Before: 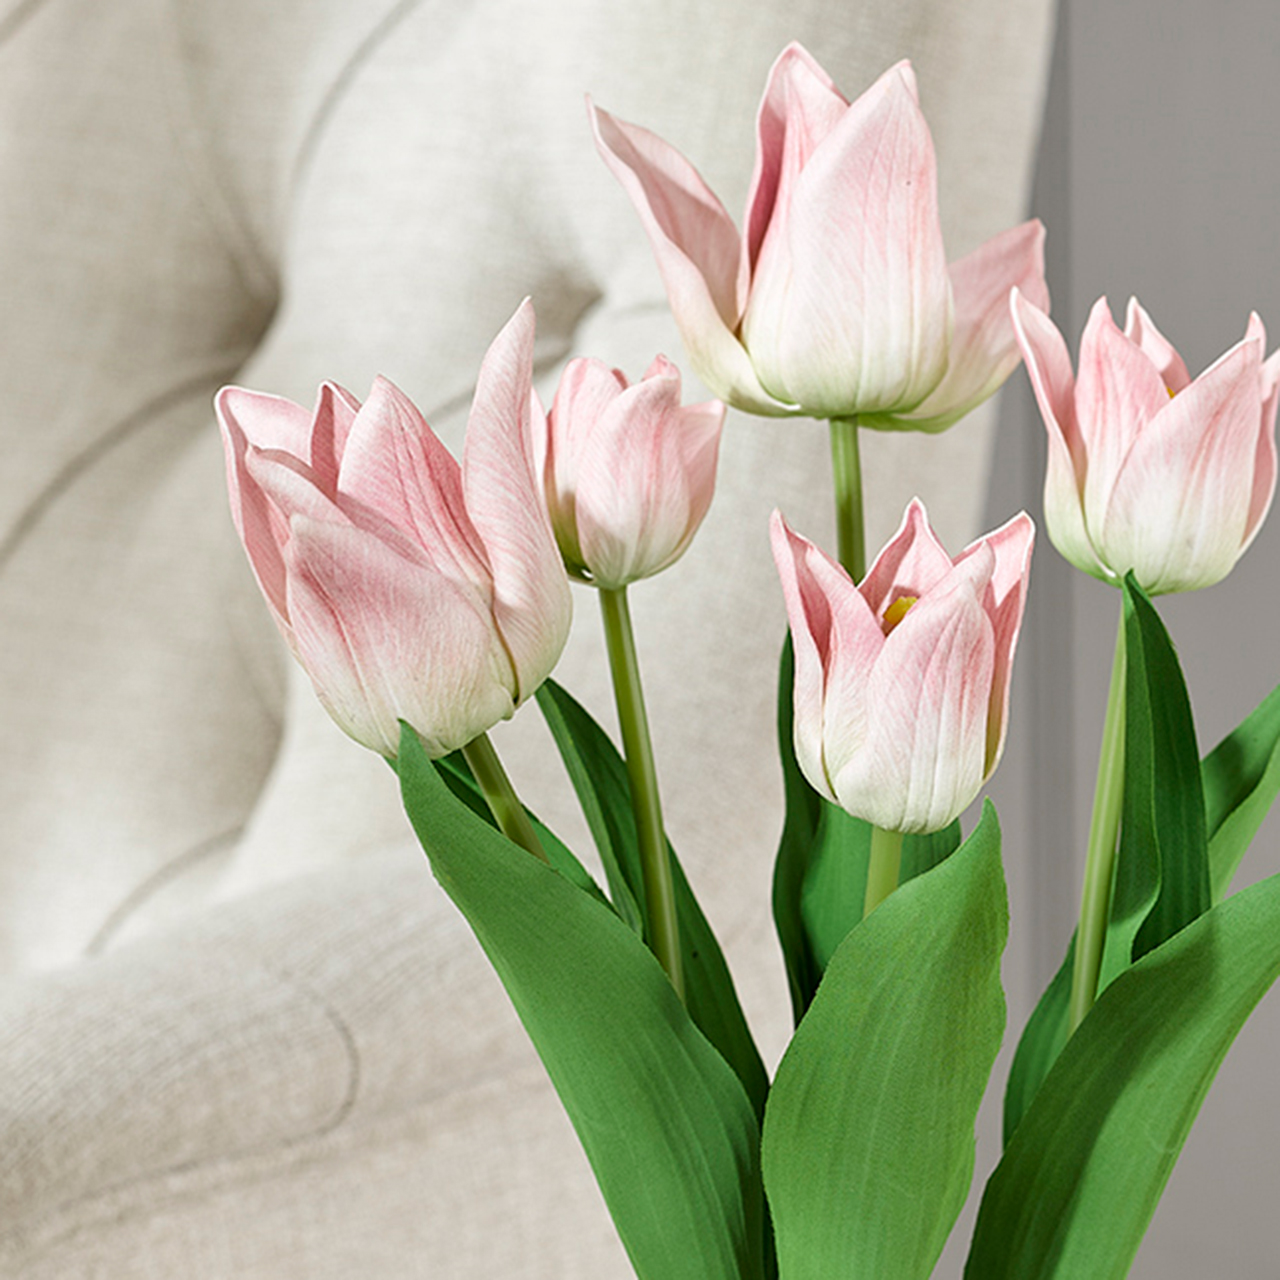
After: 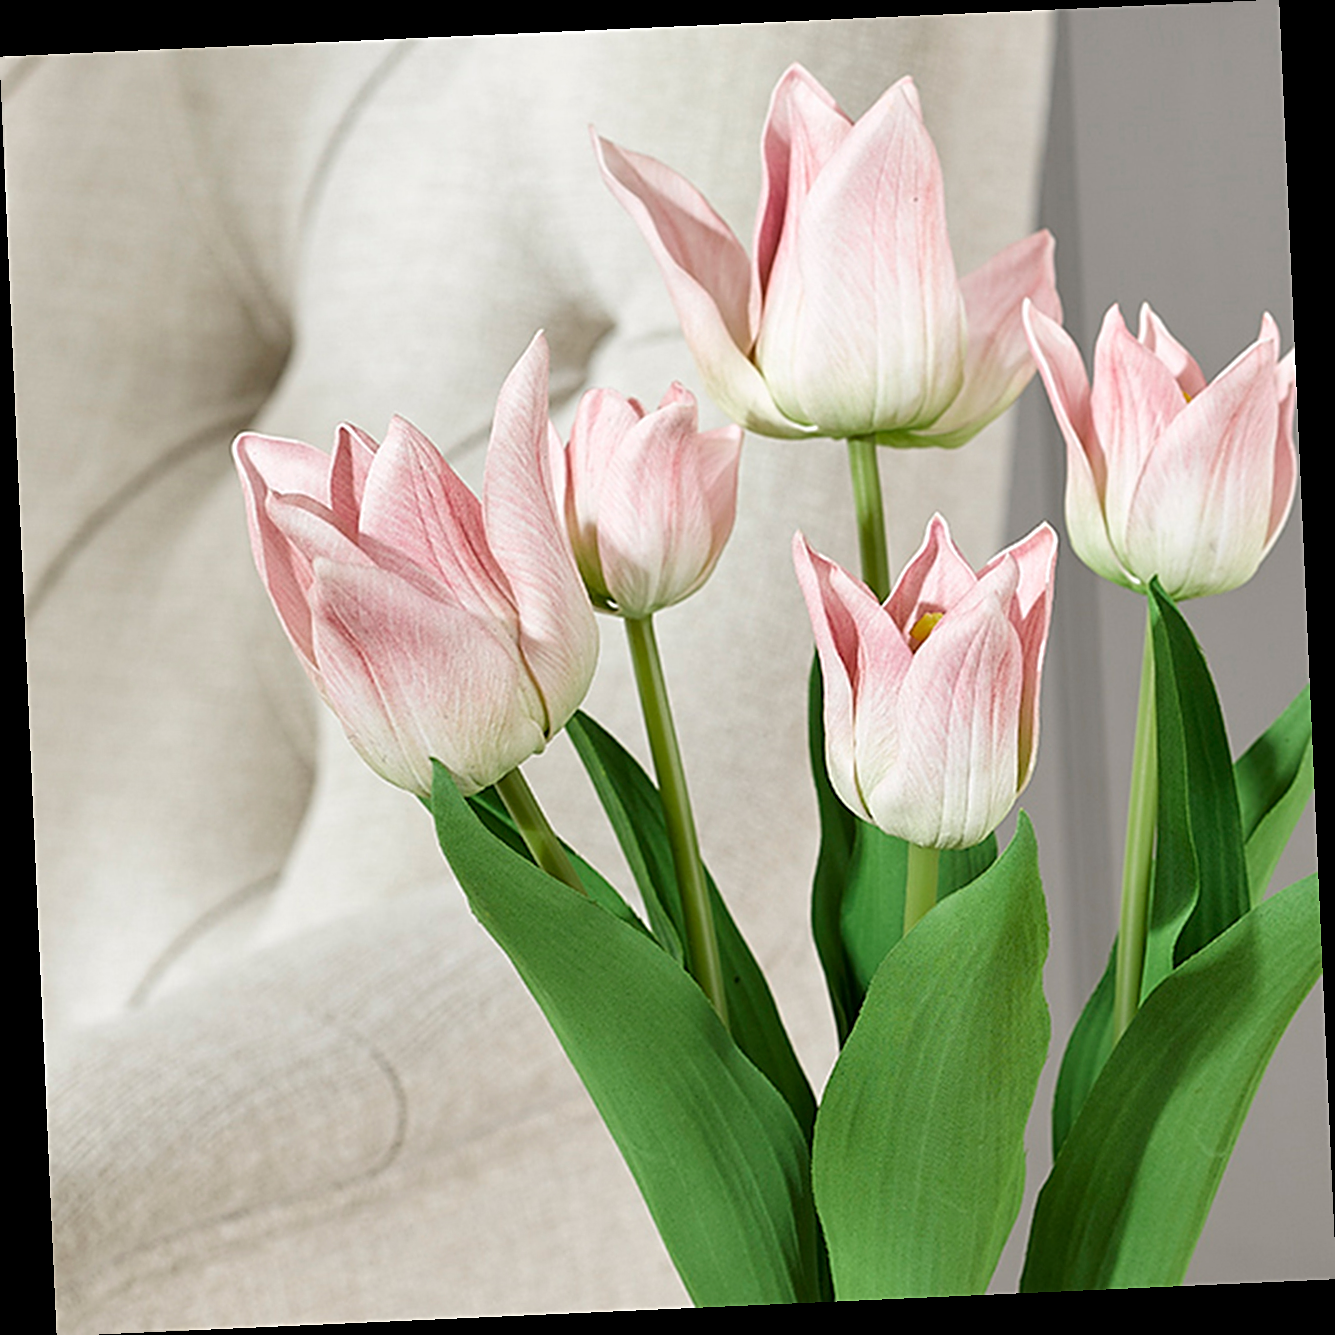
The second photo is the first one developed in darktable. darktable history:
tone equalizer: on, module defaults
rotate and perspective: rotation -2.56°, automatic cropping off
sharpen: on, module defaults
